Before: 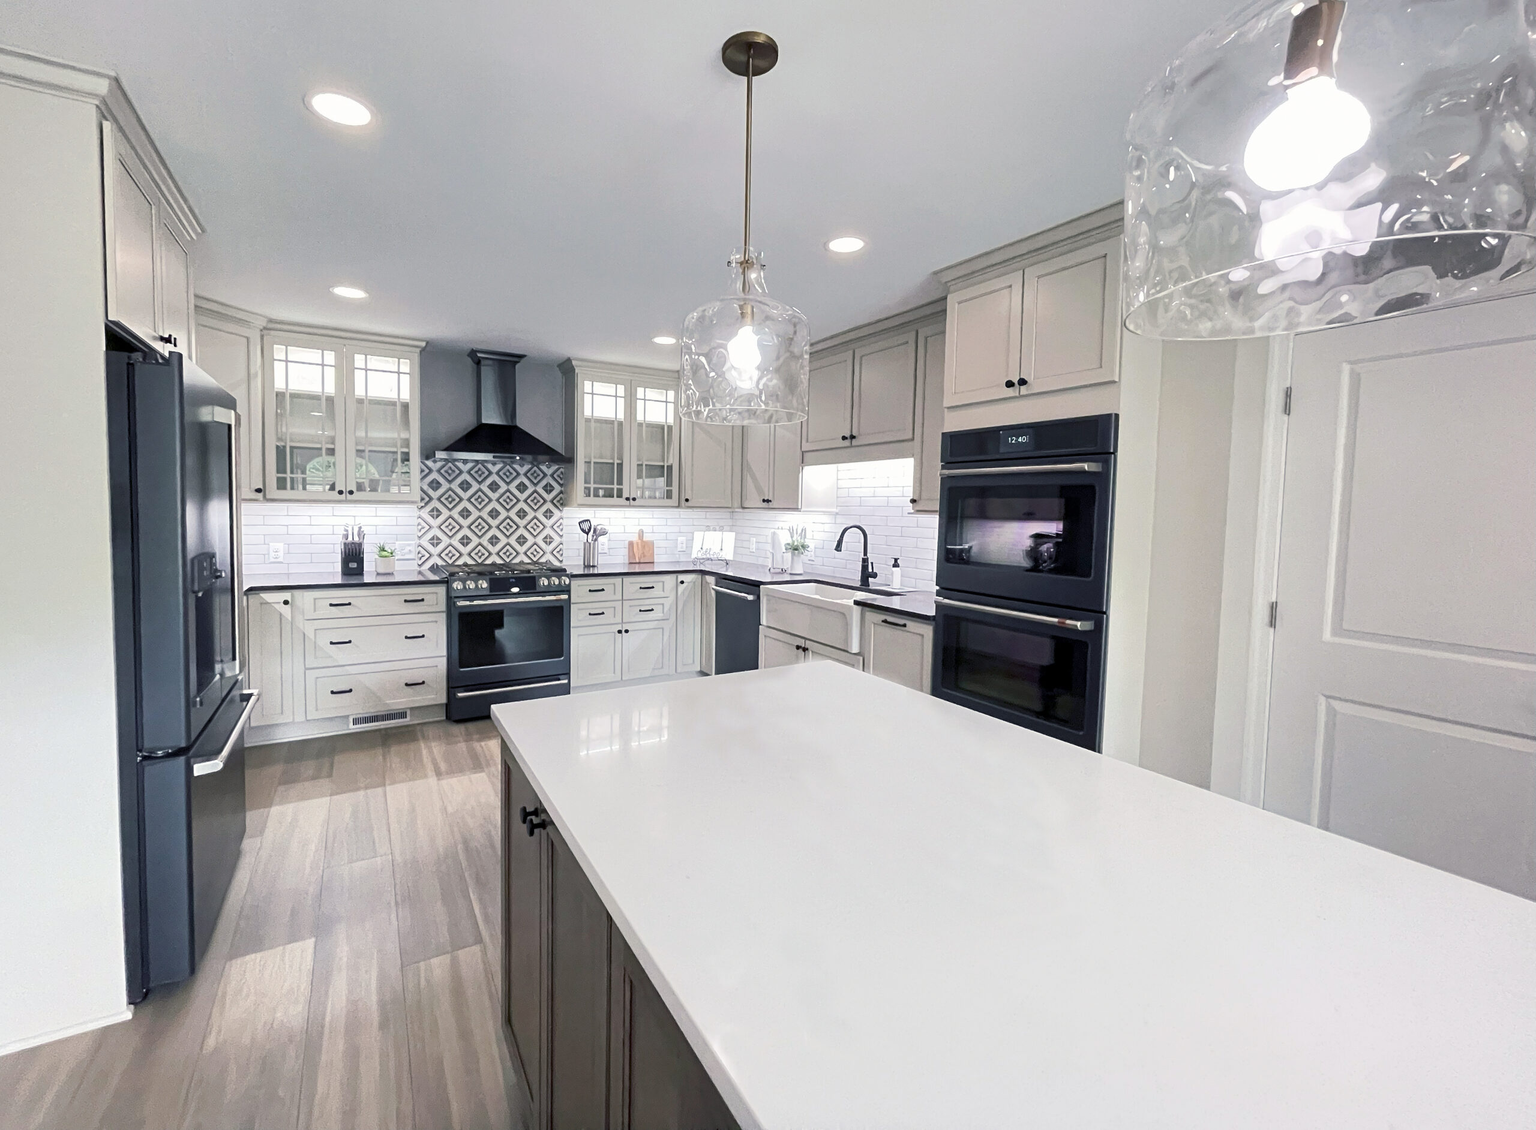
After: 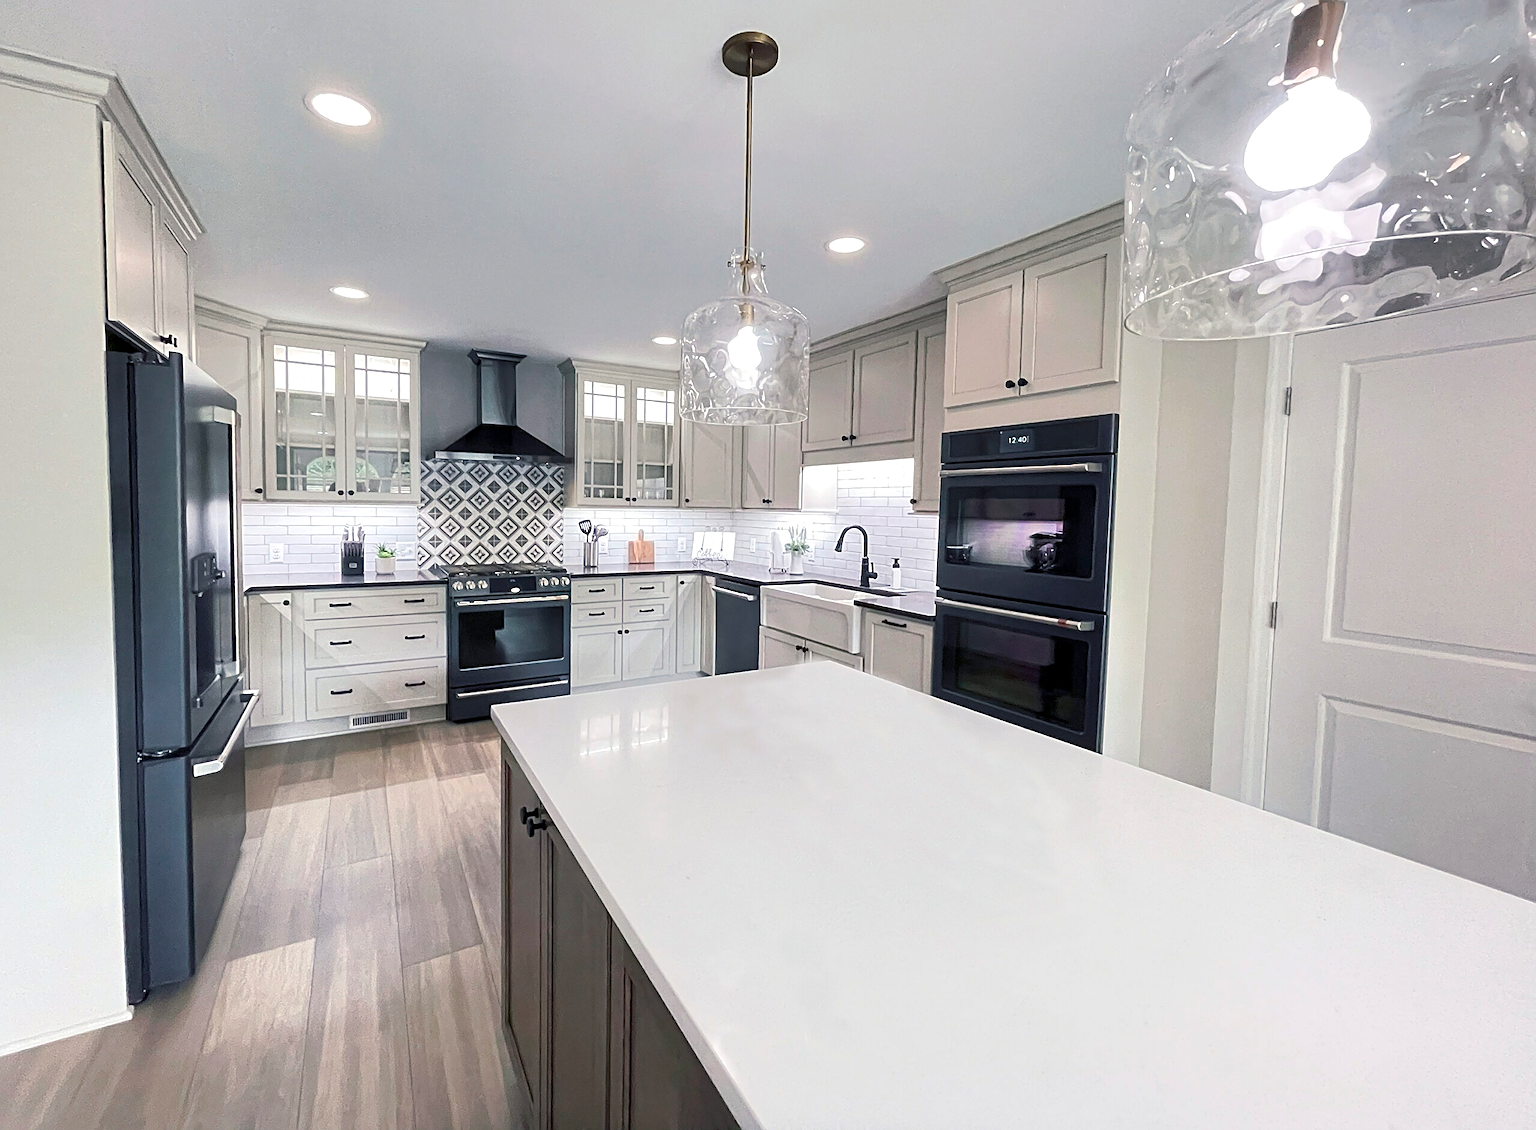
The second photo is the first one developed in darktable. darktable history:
color balance rgb: perceptual saturation grading › global saturation 3.7%, global vibrance 5.56%, contrast 3.24%
sharpen: on, module defaults
